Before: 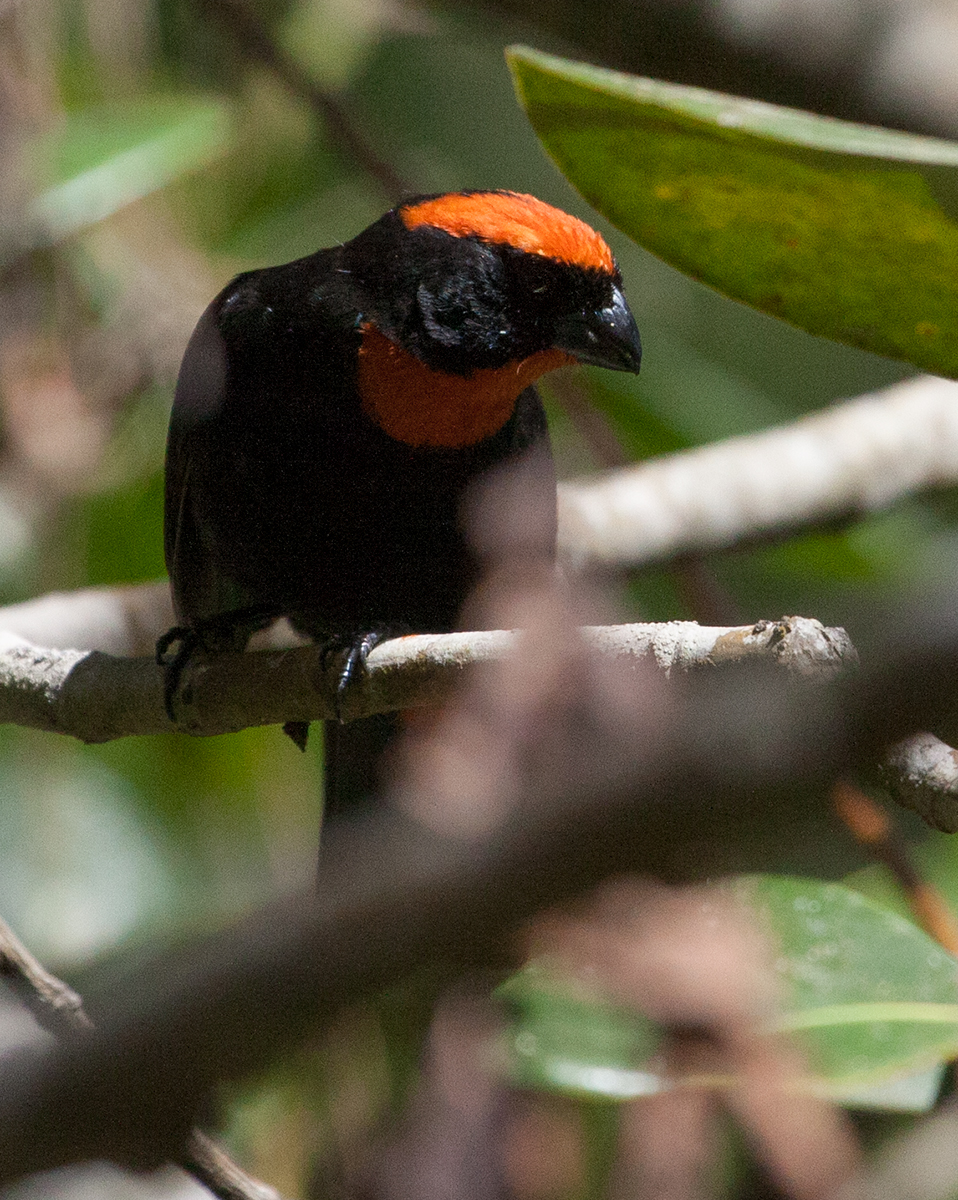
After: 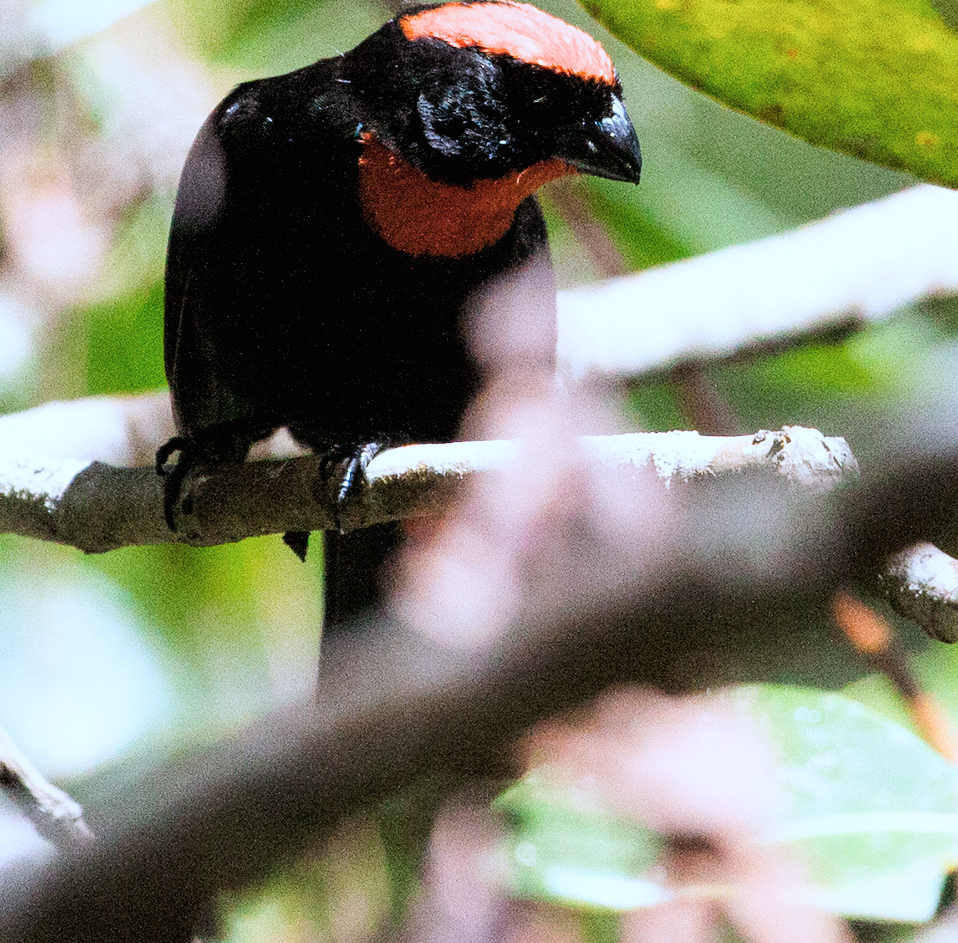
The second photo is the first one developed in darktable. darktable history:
filmic rgb: black relative exposure -7.74 EV, white relative exposure 4.43 EV, threshold 6 EV, hardness 3.76, latitude 49.67%, contrast 1.101, enable highlight reconstruction true
crop and rotate: top 15.874%, bottom 5.481%
color correction: highlights a* -2.09, highlights b* -18.54
tone curve: curves: ch0 [(0, 0) (0.003, 0.01) (0.011, 0.015) (0.025, 0.023) (0.044, 0.038) (0.069, 0.058) (0.1, 0.093) (0.136, 0.134) (0.177, 0.176) (0.224, 0.221) (0.277, 0.282) (0.335, 0.36) (0.399, 0.438) (0.468, 0.54) (0.543, 0.632) (0.623, 0.724) (0.709, 0.814) (0.801, 0.885) (0.898, 0.947) (1, 1)], preserve colors none
exposure: exposure 1 EV, compensate exposure bias true, compensate highlight preservation false
